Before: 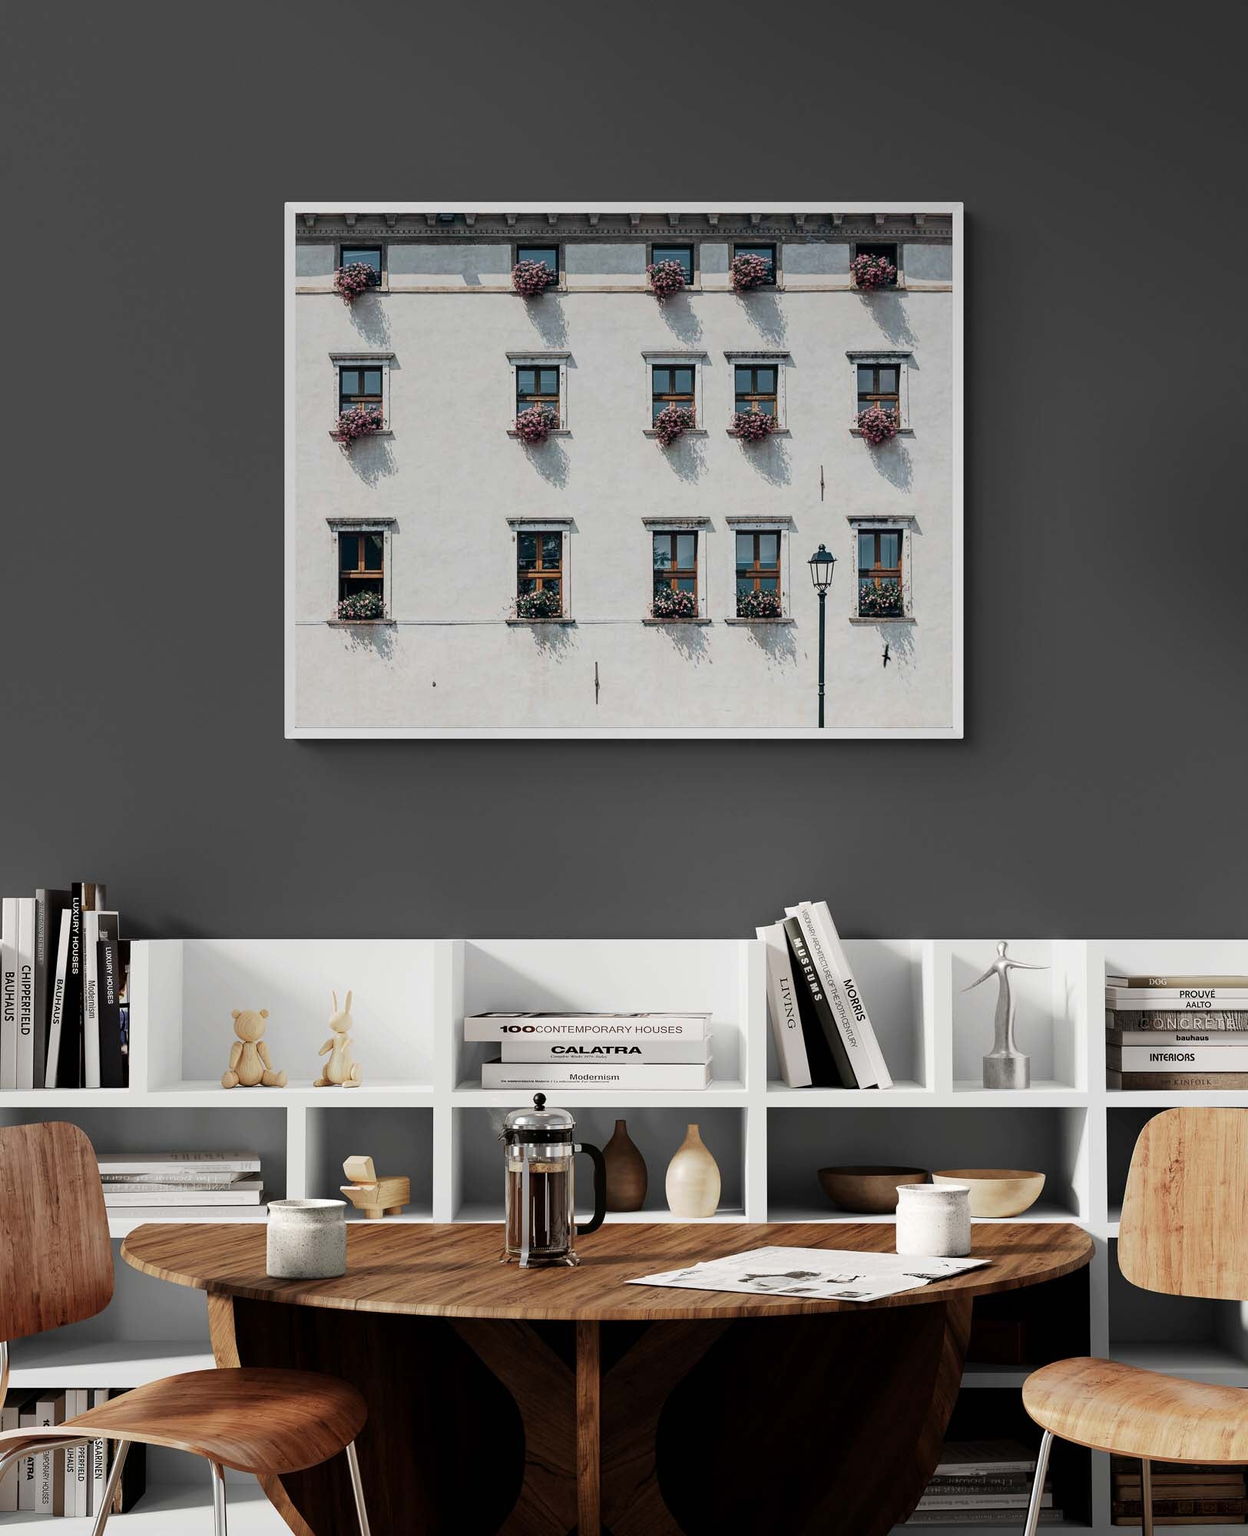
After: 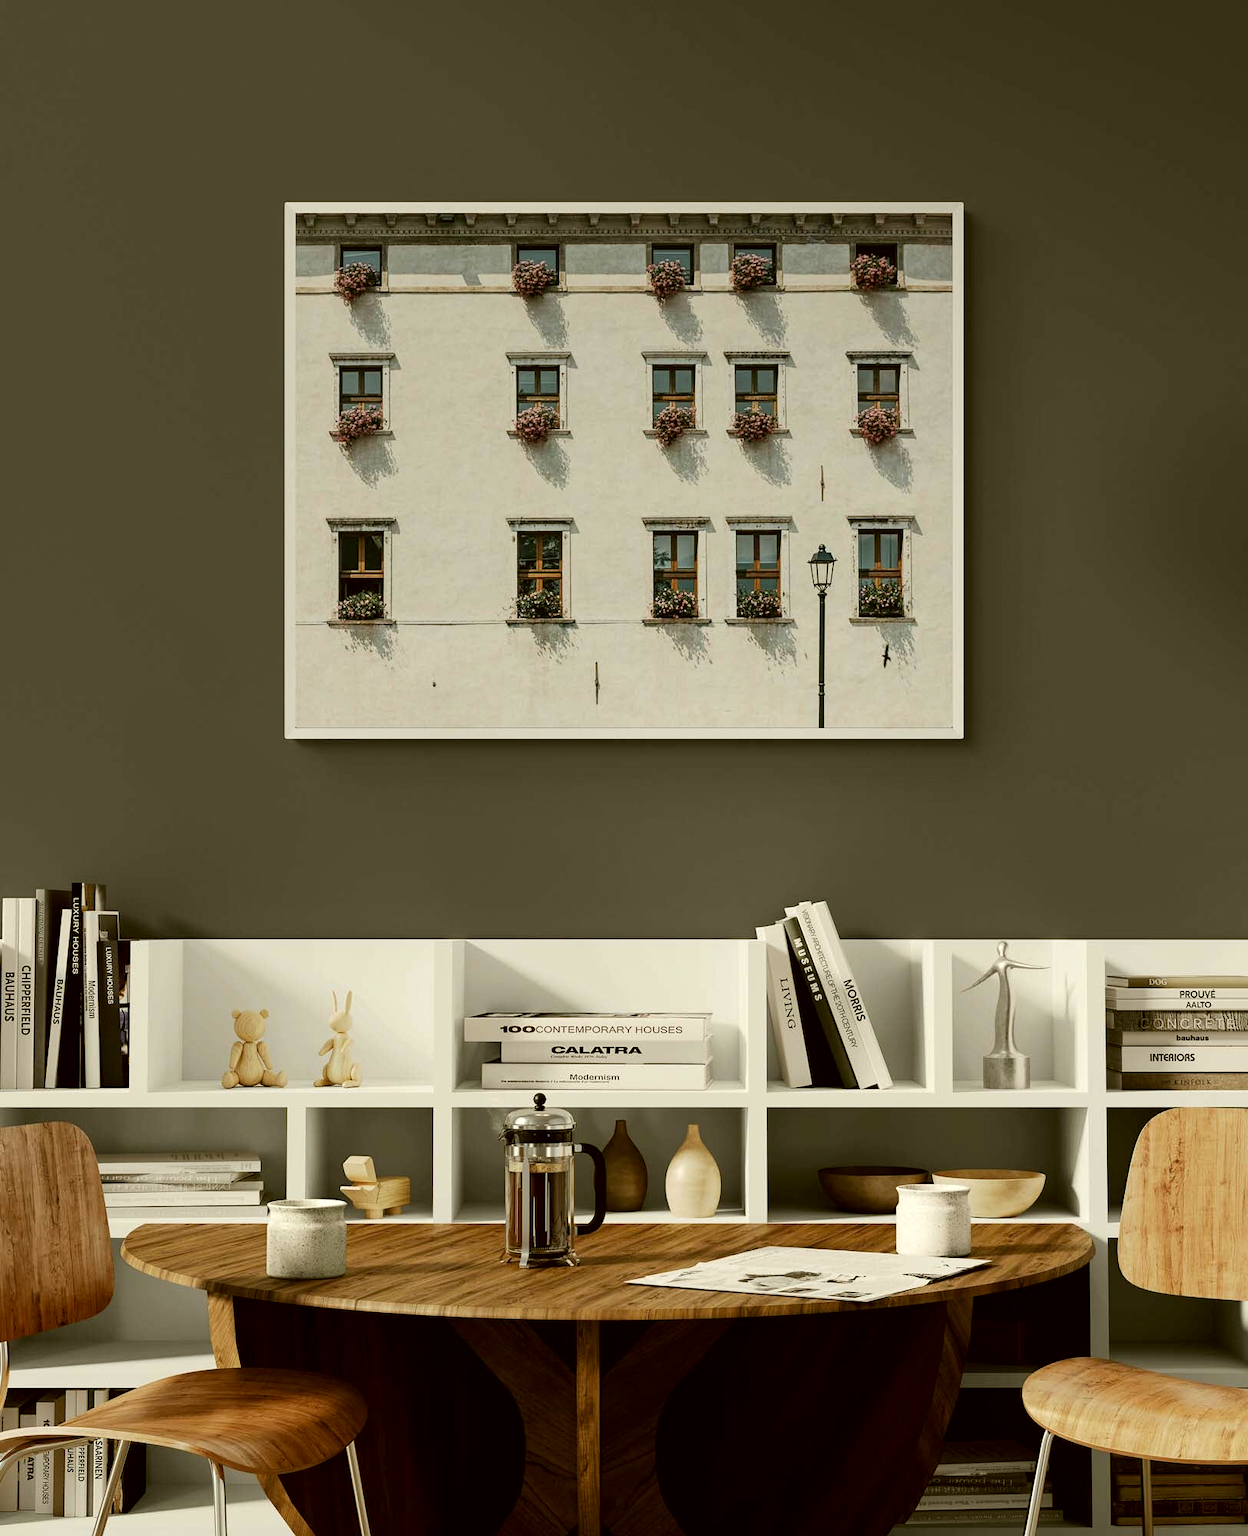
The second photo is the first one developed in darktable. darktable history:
color correction: highlights a* -1.51, highlights b* 9.97, shadows a* 0.506, shadows b* 19.55
local contrast: highlights 101%, shadows 100%, detail 120%, midtone range 0.2
tone equalizer: edges refinement/feathering 500, mask exposure compensation -1.57 EV, preserve details no
